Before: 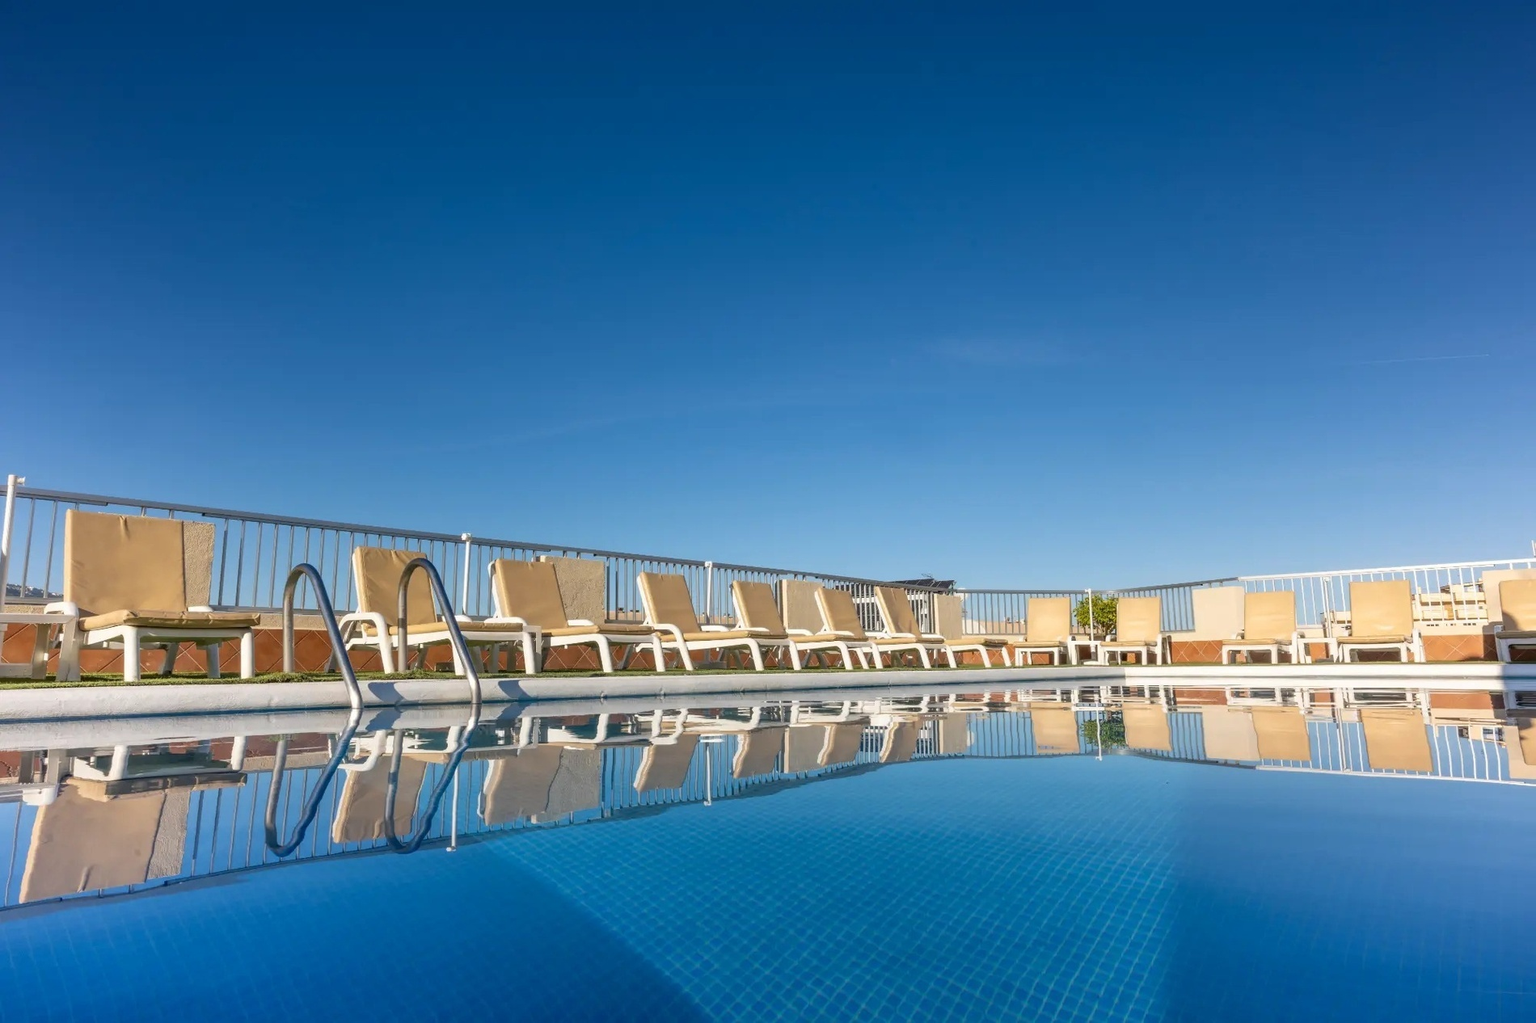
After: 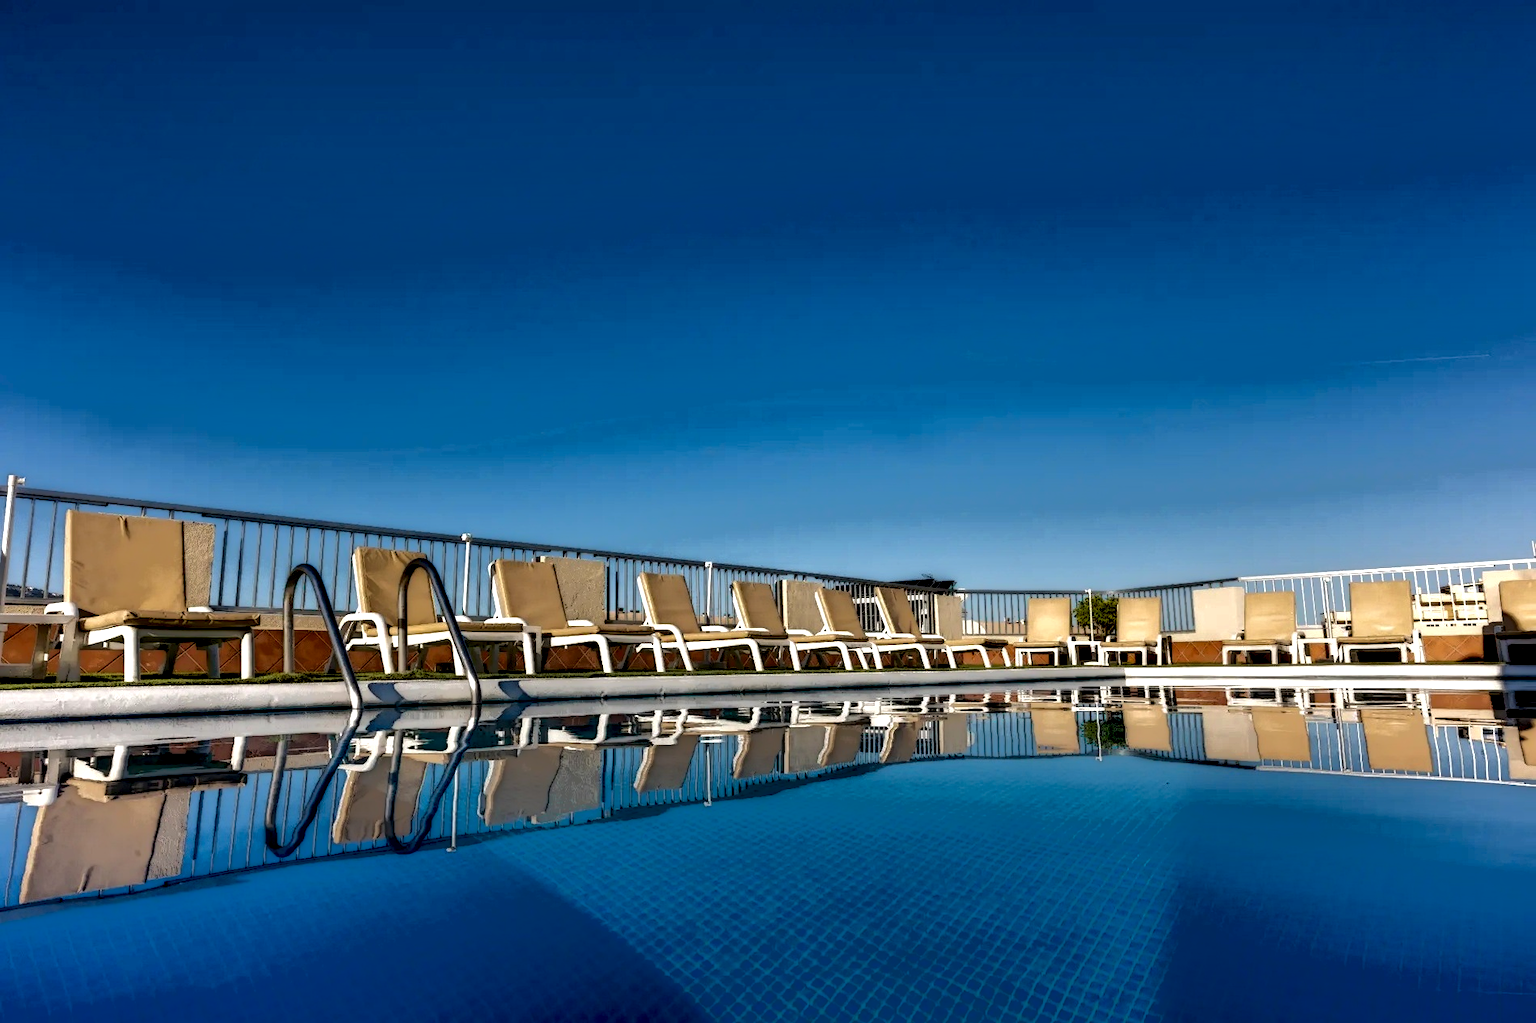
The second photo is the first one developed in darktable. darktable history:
color zones: curves: ch0 [(0.25, 0.5) (0.423, 0.5) (0.443, 0.5) (0.521, 0.756) (0.568, 0.5) (0.576, 0.5) (0.75, 0.5)]; ch1 [(0.25, 0.5) (0.423, 0.5) (0.443, 0.5) (0.539, 0.873) (0.624, 0.565) (0.631, 0.5) (0.75, 0.5)], mix 18.16%
local contrast: highlights 4%, shadows 243%, detail 164%, midtone range 0.001
tone equalizer: -8 EV -0.41 EV, -7 EV -0.36 EV, -6 EV -0.369 EV, -5 EV -0.192 EV, -3 EV 0.211 EV, -2 EV 0.327 EV, -1 EV 0.415 EV, +0 EV 0.424 EV
